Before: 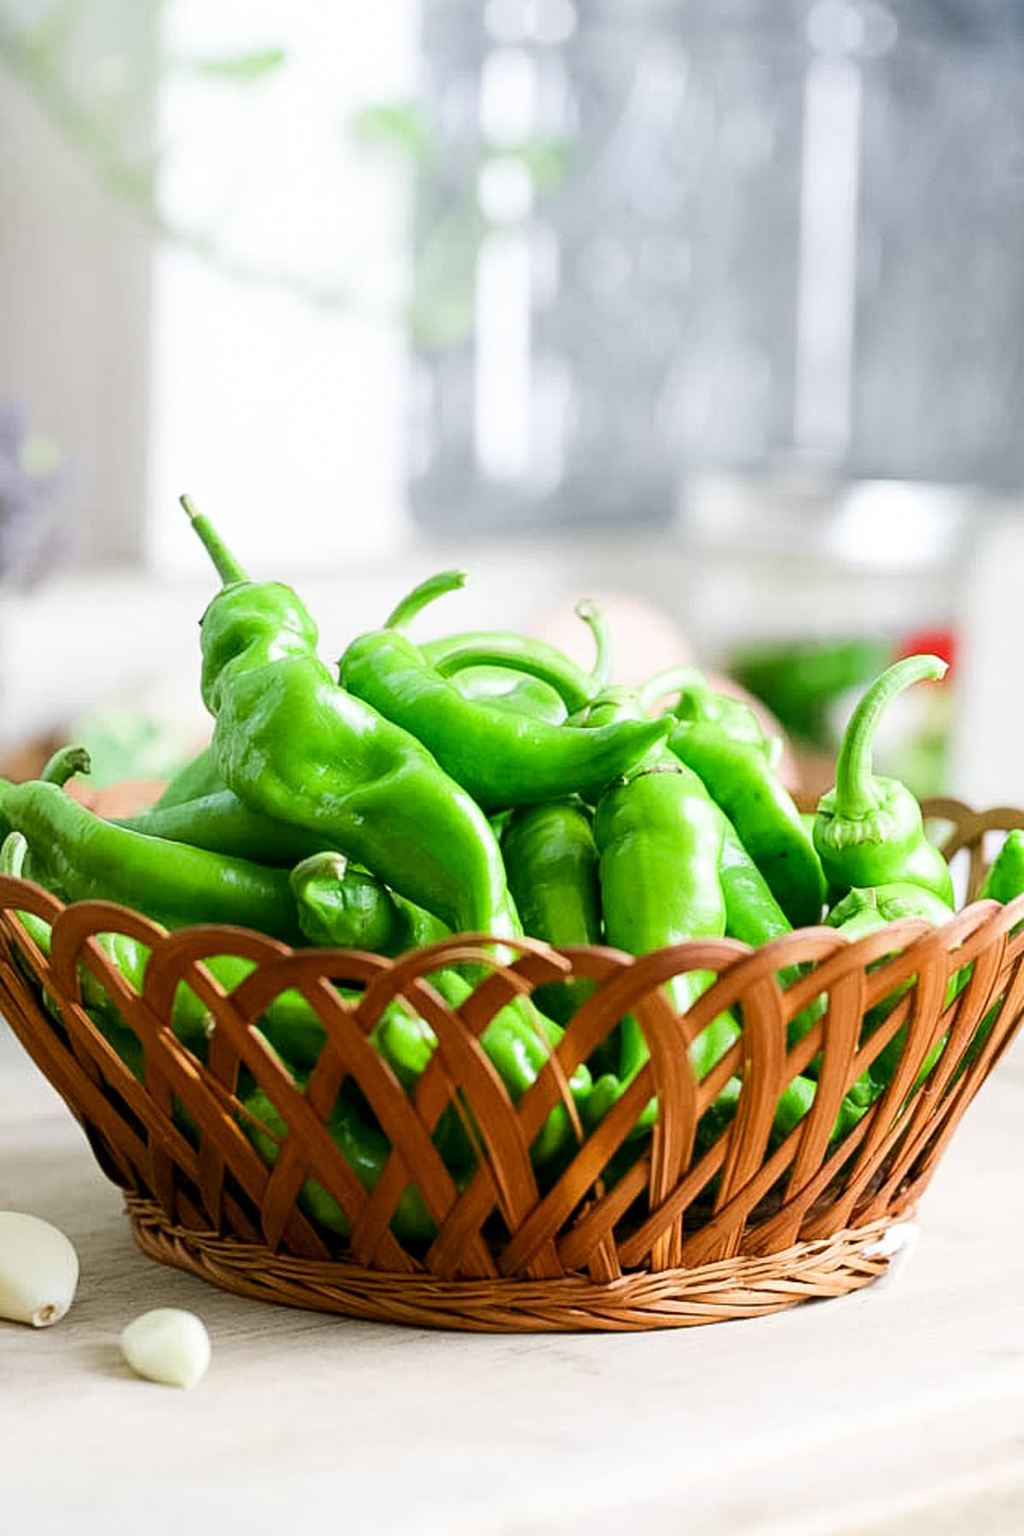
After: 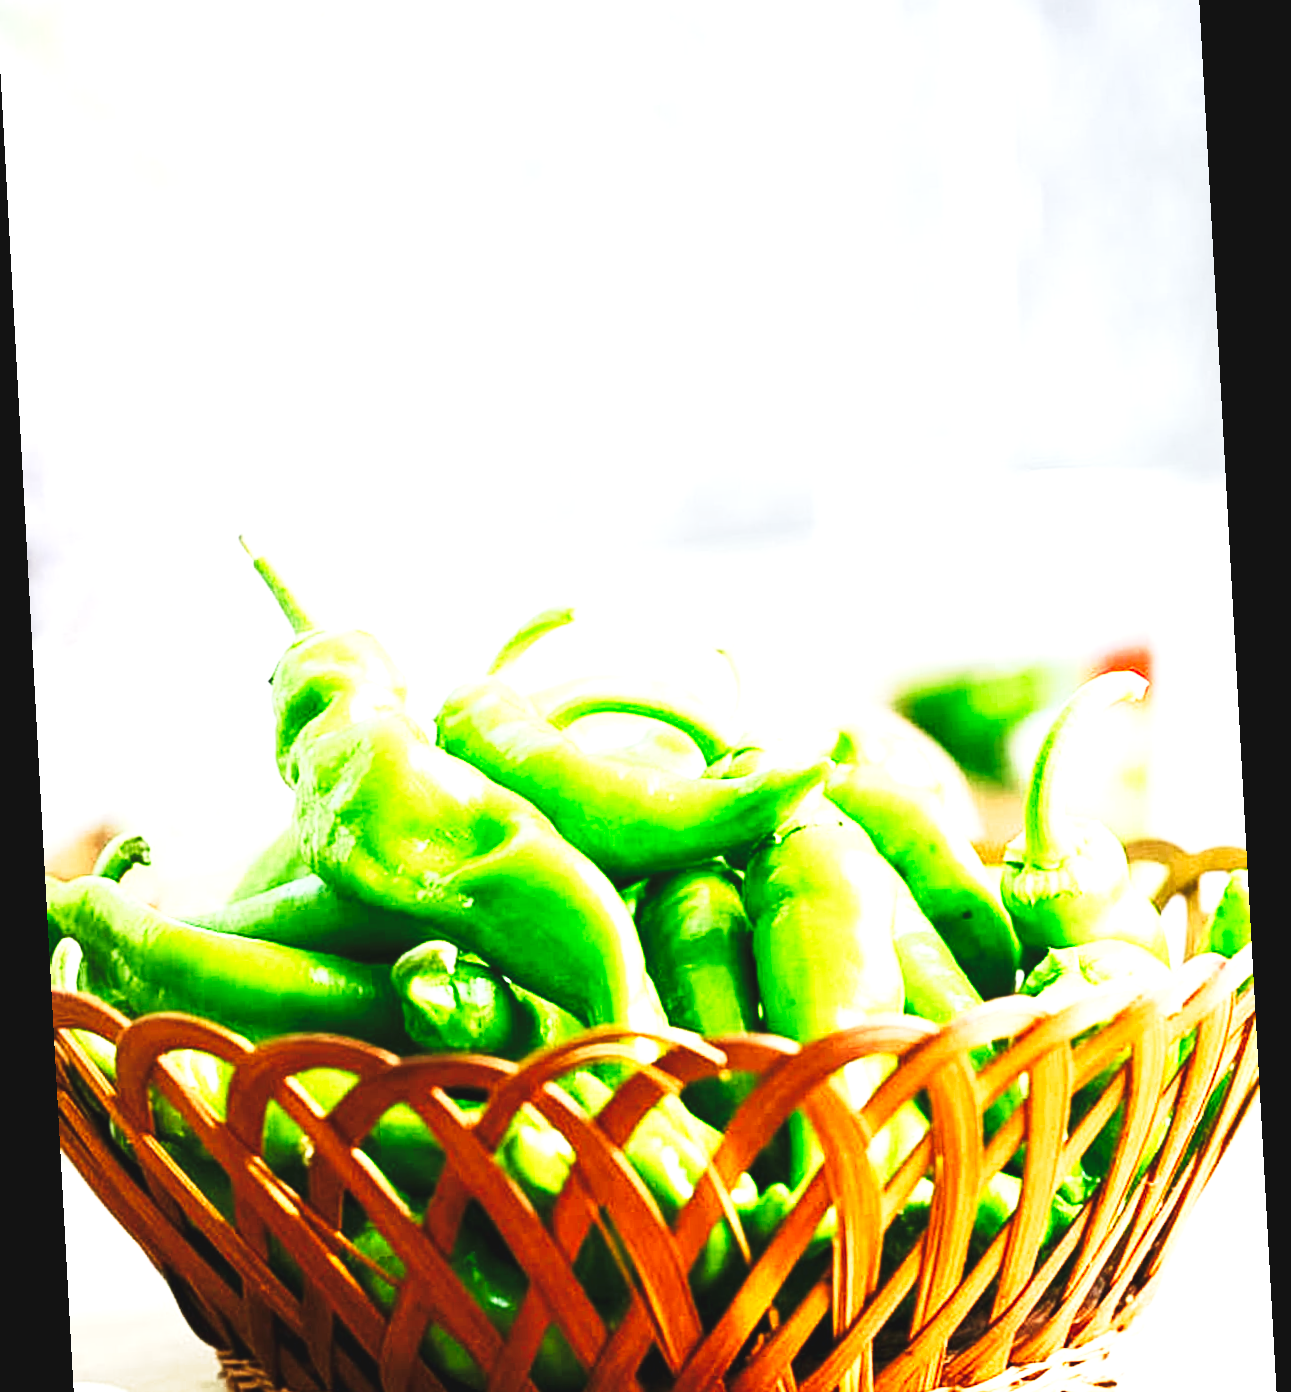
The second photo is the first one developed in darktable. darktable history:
rotate and perspective: rotation -3.18°, automatic cropping off
tone curve: curves: ch0 [(0, 0) (0.003, 0.06) (0.011, 0.059) (0.025, 0.065) (0.044, 0.076) (0.069, 0.088) (0.1, 0.102) (0.136, 0.116) (0.177, 0.137) (0.224, 0.169) (0.277, 0.214) (0.335, 0.271) (0.399, 0.356) (0.468, 0.459) (0.543, 0.579) (0.623, 0.705) (0.709, 0.823) (0.801, 0.918) (0.898, 0.963) (1, 1)], preserve colors none
crop: left 0.387%, top 5.469%, bottom 19.809%
exposure: black level correction 0, exposure 1.173 EV, compensate exposure bias true, compensate highlight preservation false
